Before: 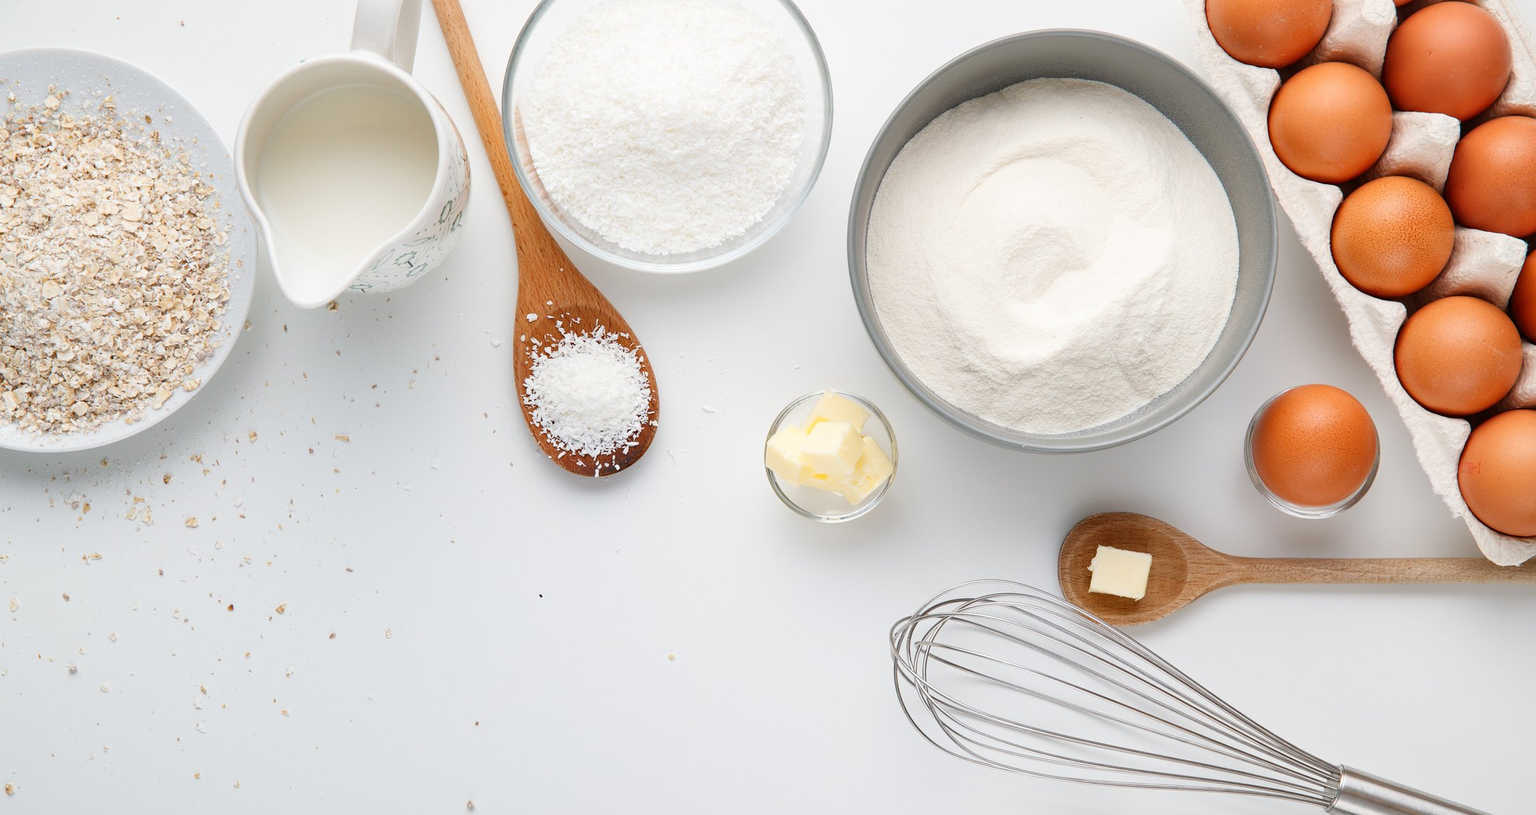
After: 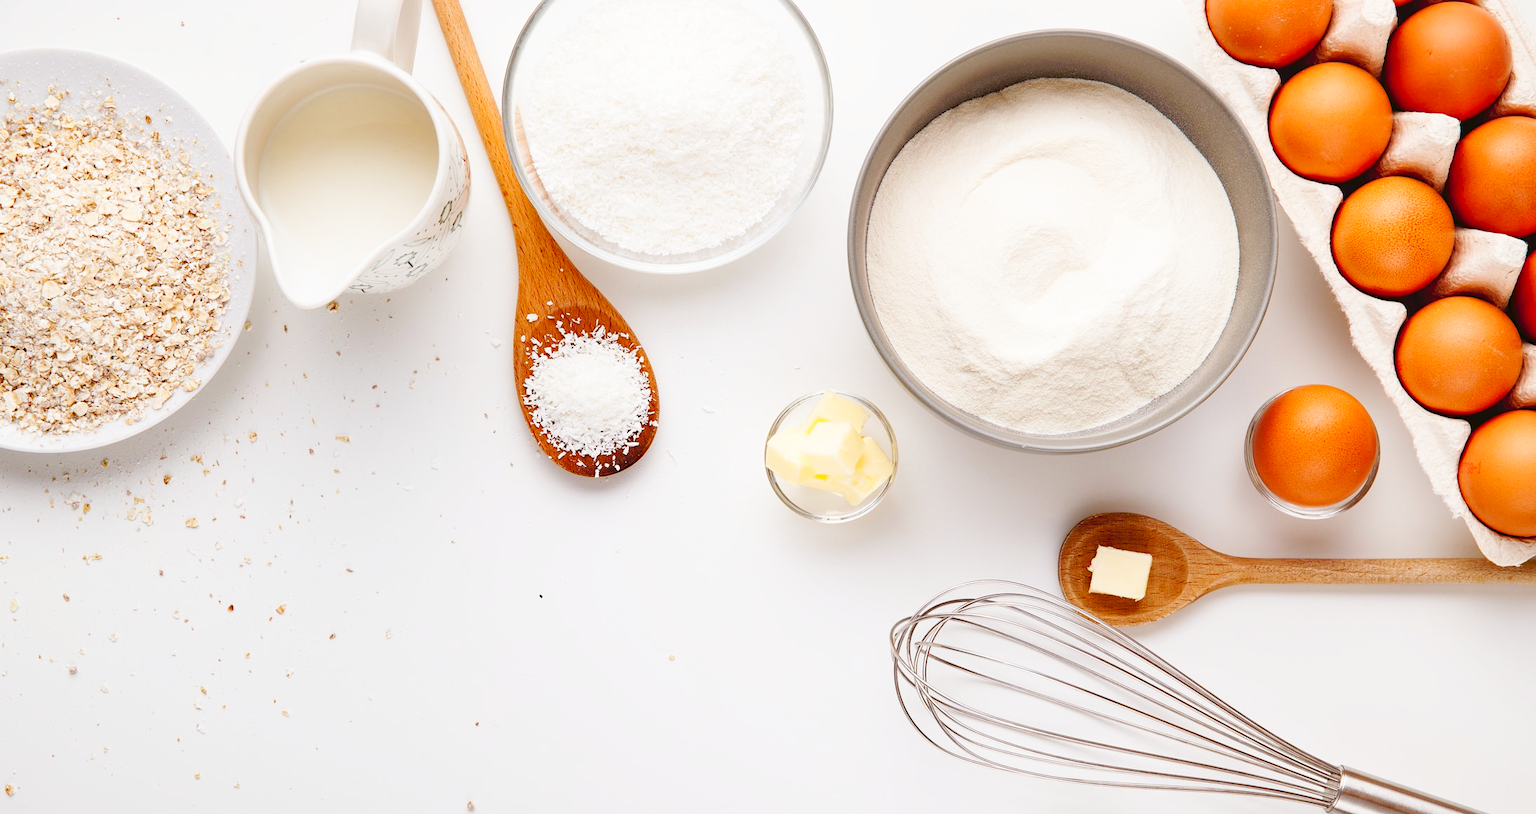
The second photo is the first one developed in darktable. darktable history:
tone curve: curves: ch0 [(0, 0) (0.003, 0.047) (0.011, 0.051) (0.025, 0.051) (0.044, 0.057) (0.069, 0.068) (0.1, 0.076) (0.136, 0.108) (0.177, 0.166) (0.224, 0.229) (0.277, 0.299) (0.335, 0.364) (0.399, 0.46) (0.468, 0.553) (0.543, 0.639) (0.623, 0.724) (0.709, 0.808) (0.801, 0.886) (0.898, 0.954) (1, 1)], preserve colors none
crop: bottom 0.071%
rgb levels: mode RGB, independent channels, levels [[0, 0.5, 1], [0, 0.521, 1], [0, 0.536, 1]]
haze removal: compatibility mode true, adaptive false
